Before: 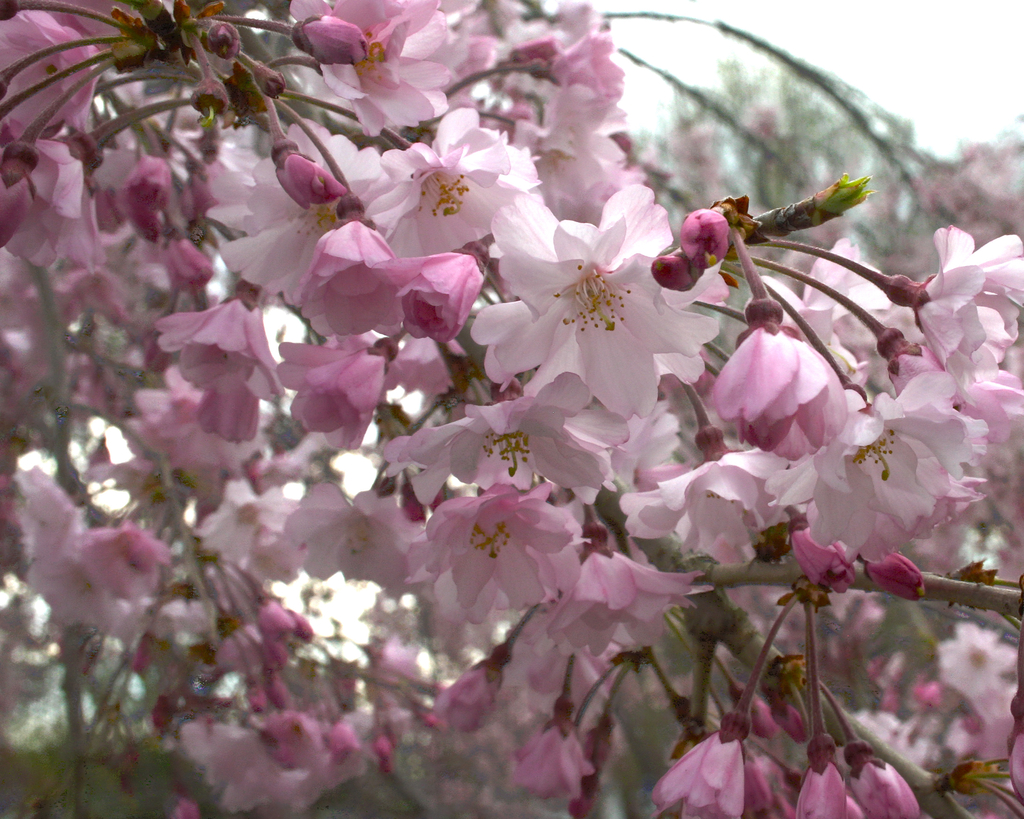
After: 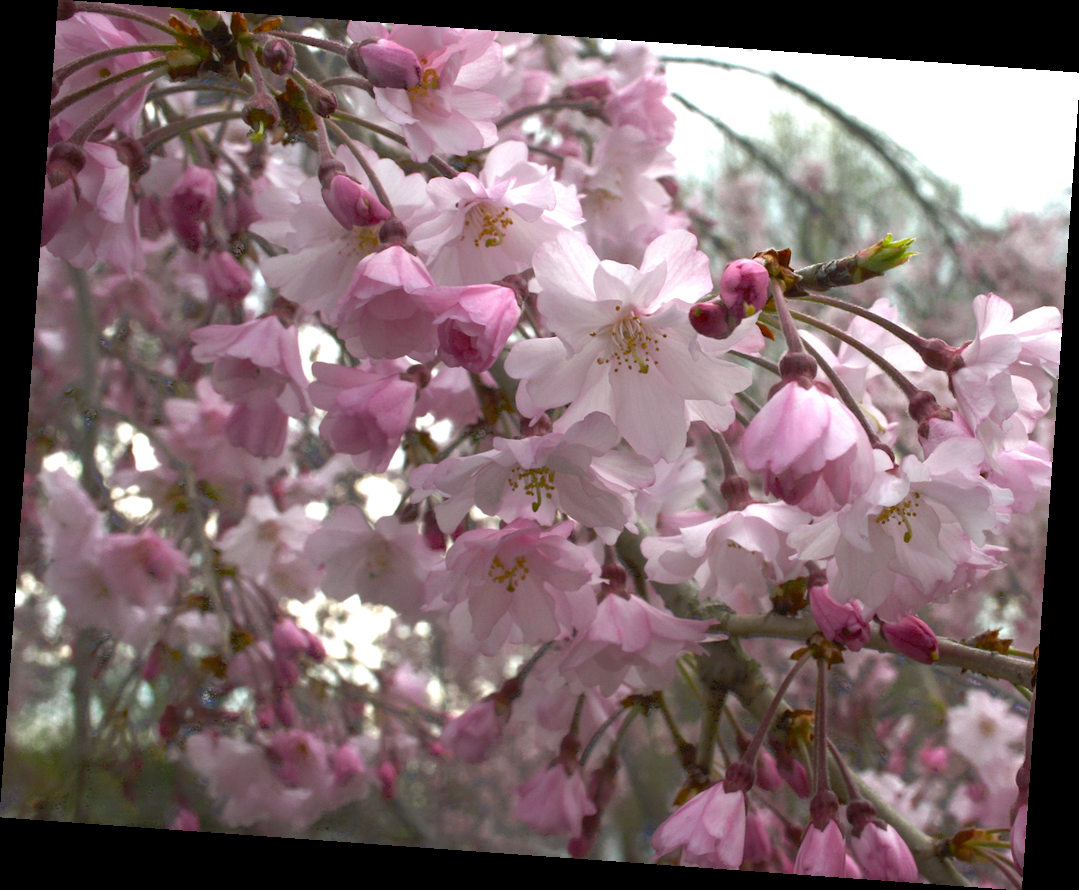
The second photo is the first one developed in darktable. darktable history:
exposure: compensate highlight preservation false
rotate and perspective: rotation 4.1°, automatic cropping off
